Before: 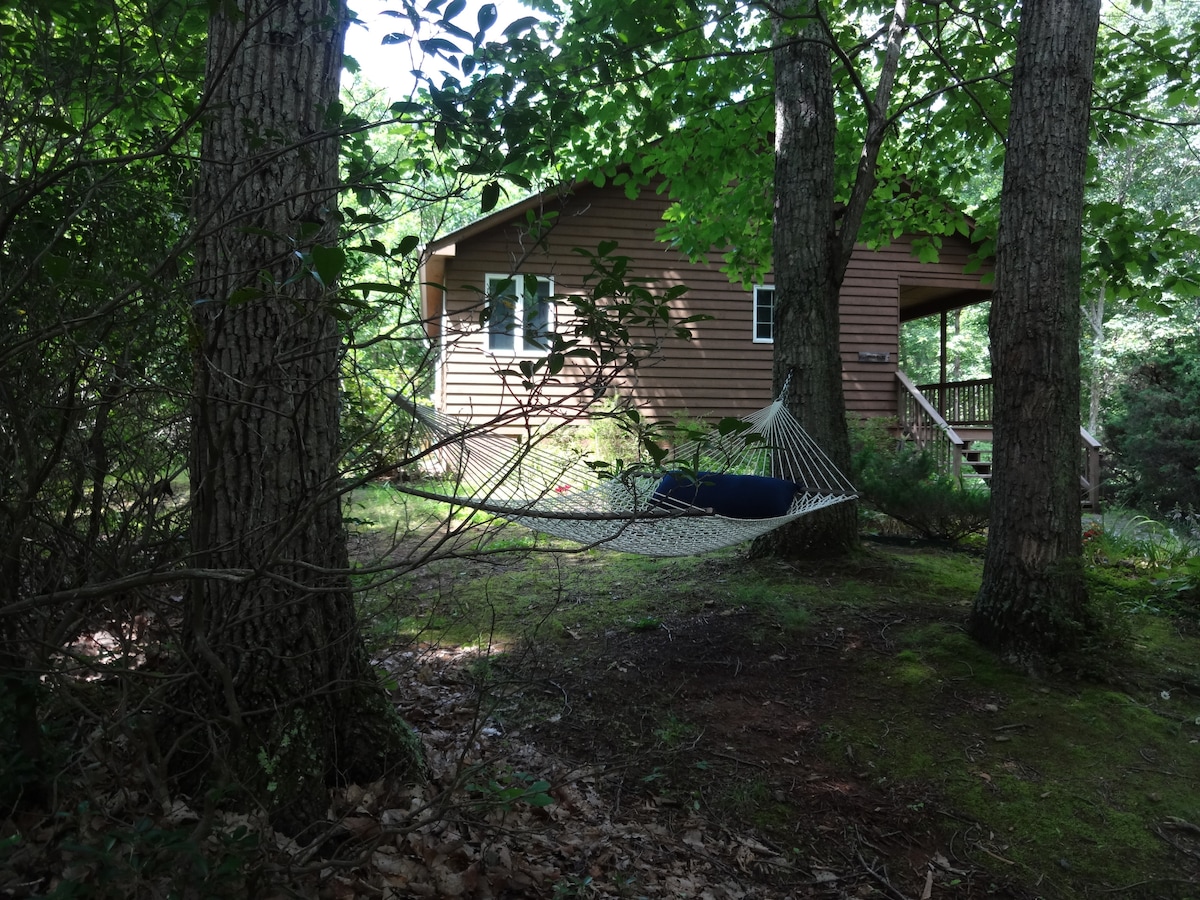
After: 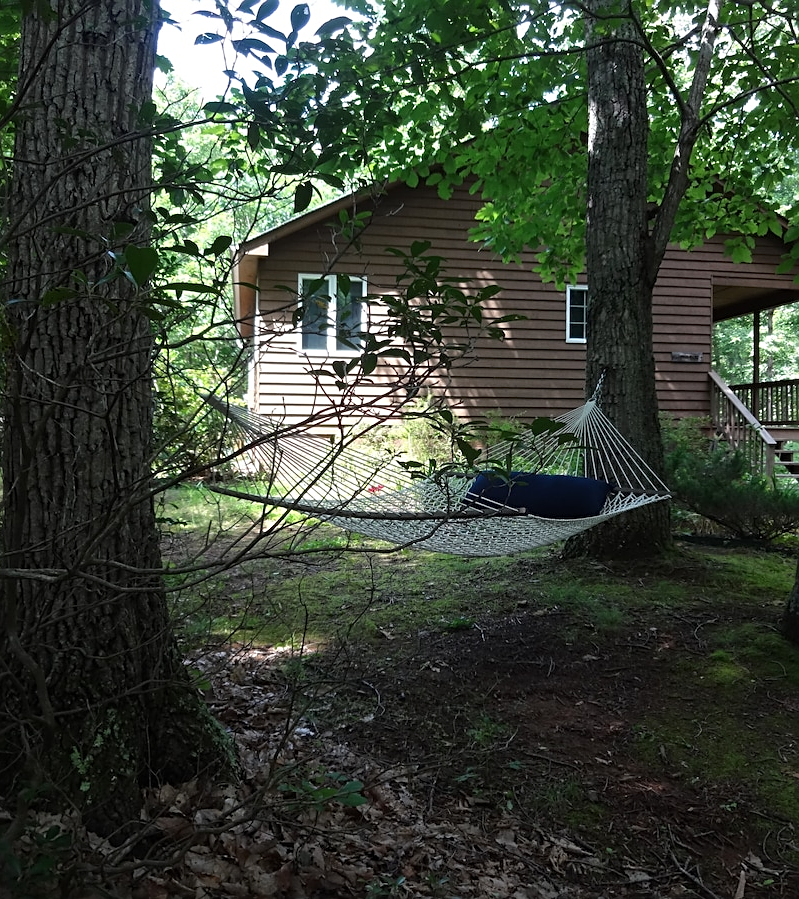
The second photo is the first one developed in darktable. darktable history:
crop and rotate: left 15.629%, right 17.742%
sharpen: on, module defaults
